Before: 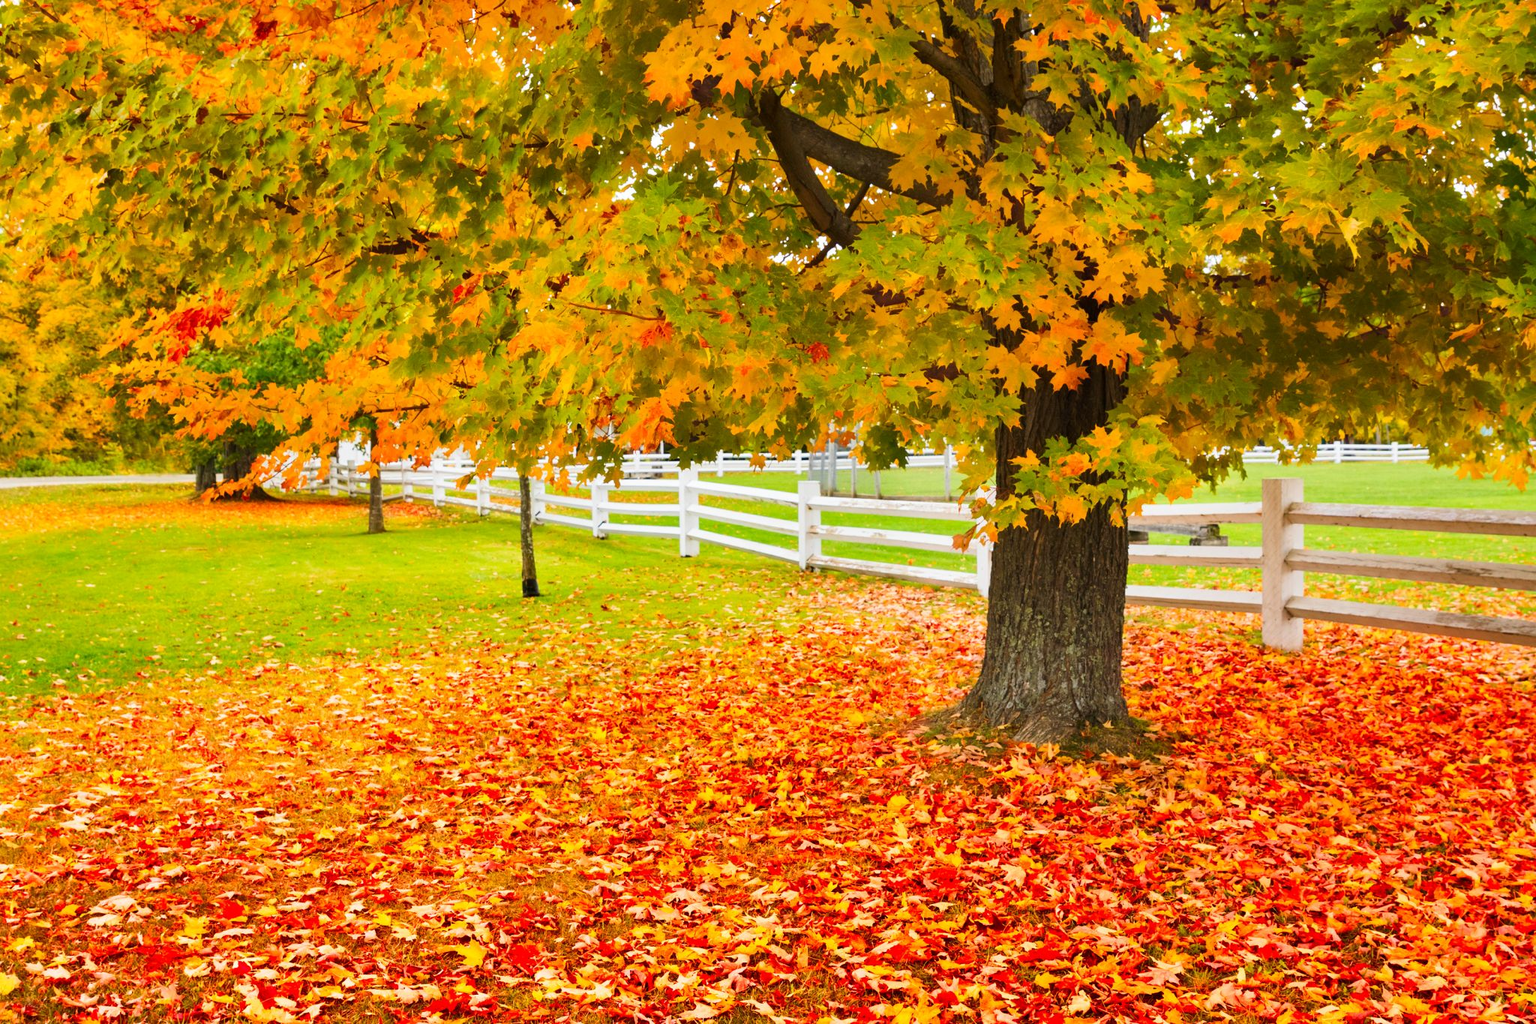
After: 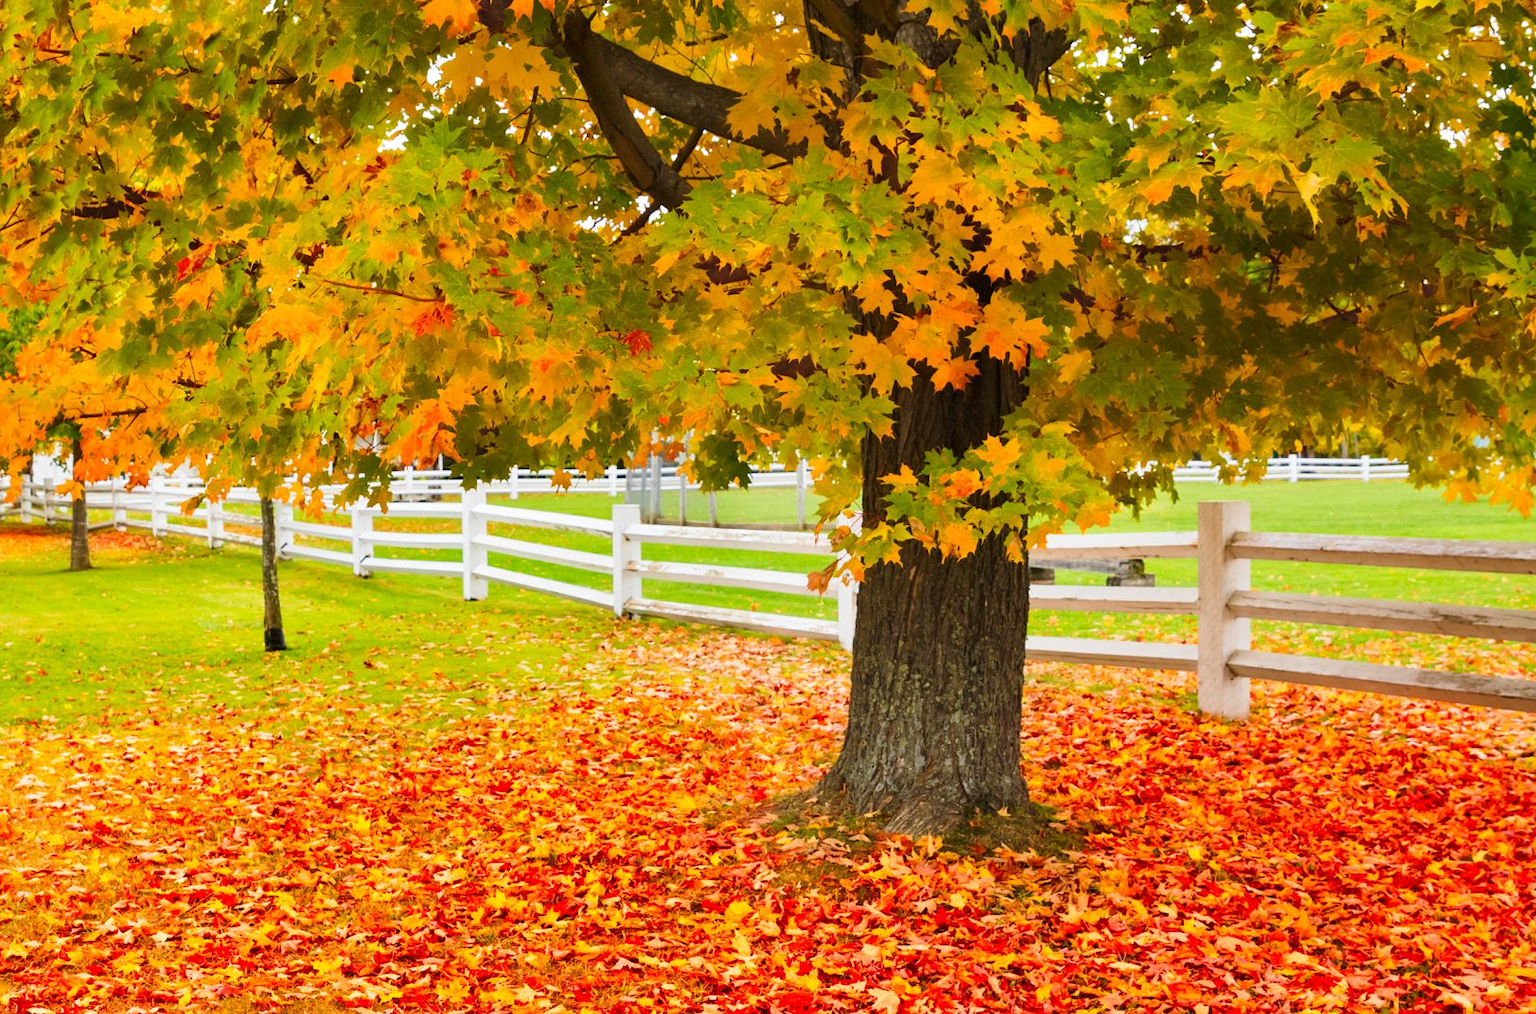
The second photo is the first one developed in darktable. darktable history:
crop and rotate: left 20.4%, top 7.942%, right 0.313%, bottom 13.452%
